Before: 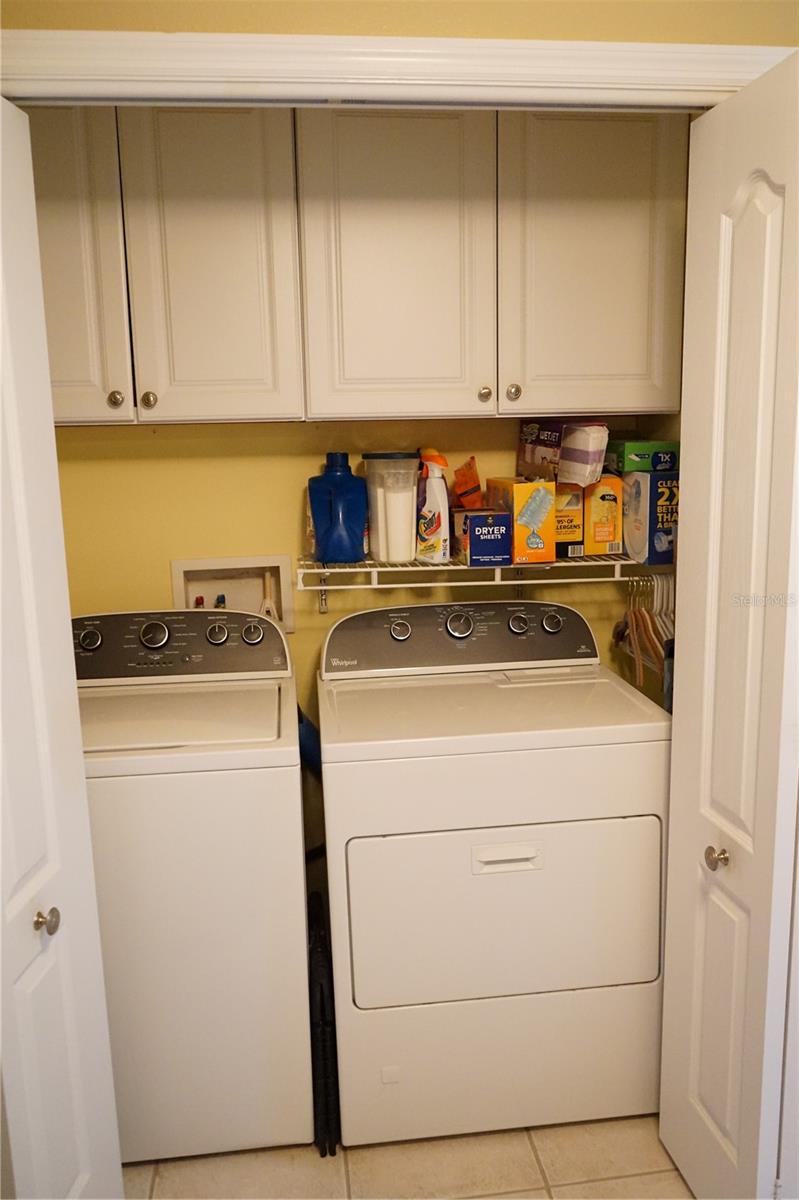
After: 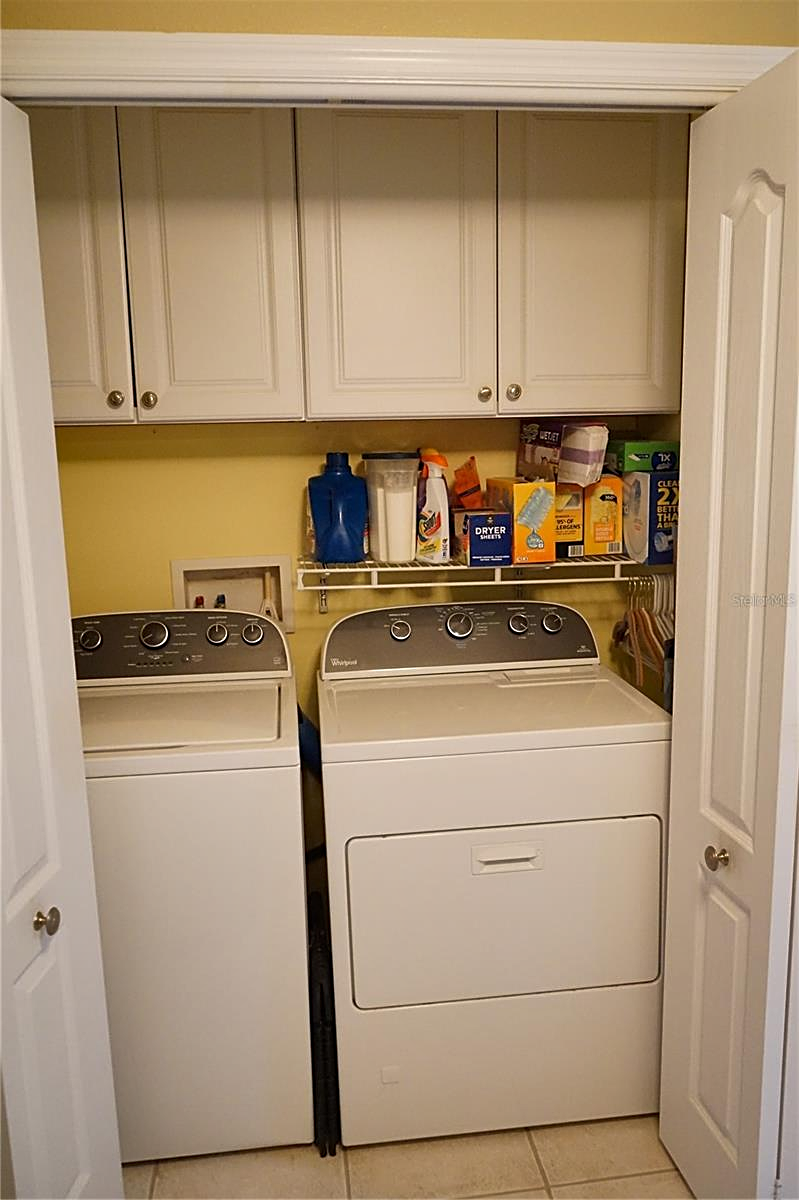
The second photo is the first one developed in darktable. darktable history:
sharpen: on, module defaults
shadows and highlights: shadows 43.42, white point adjustment -1.36, soften with gaussian
